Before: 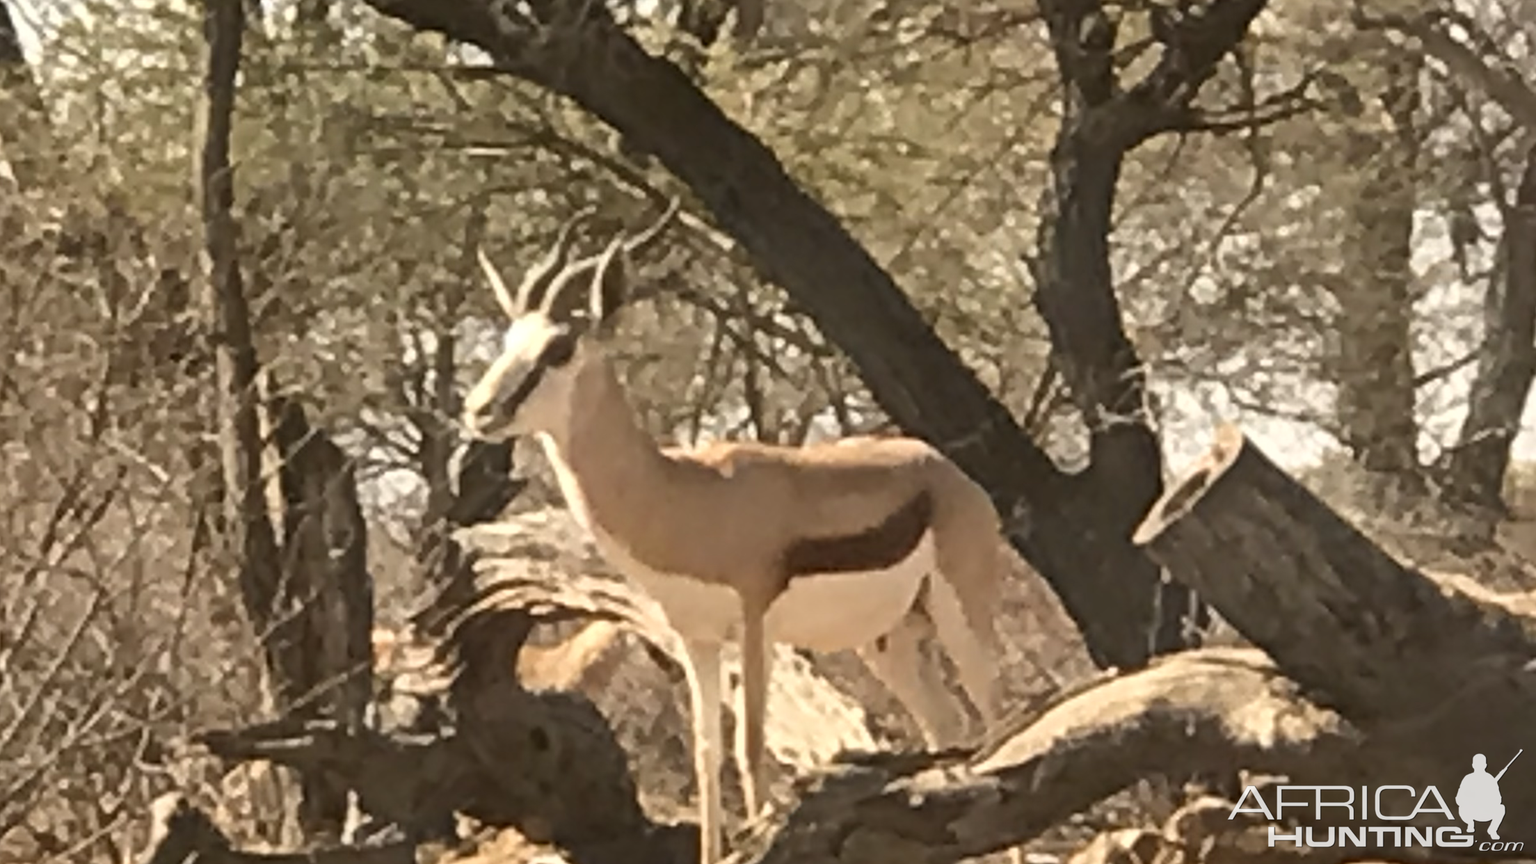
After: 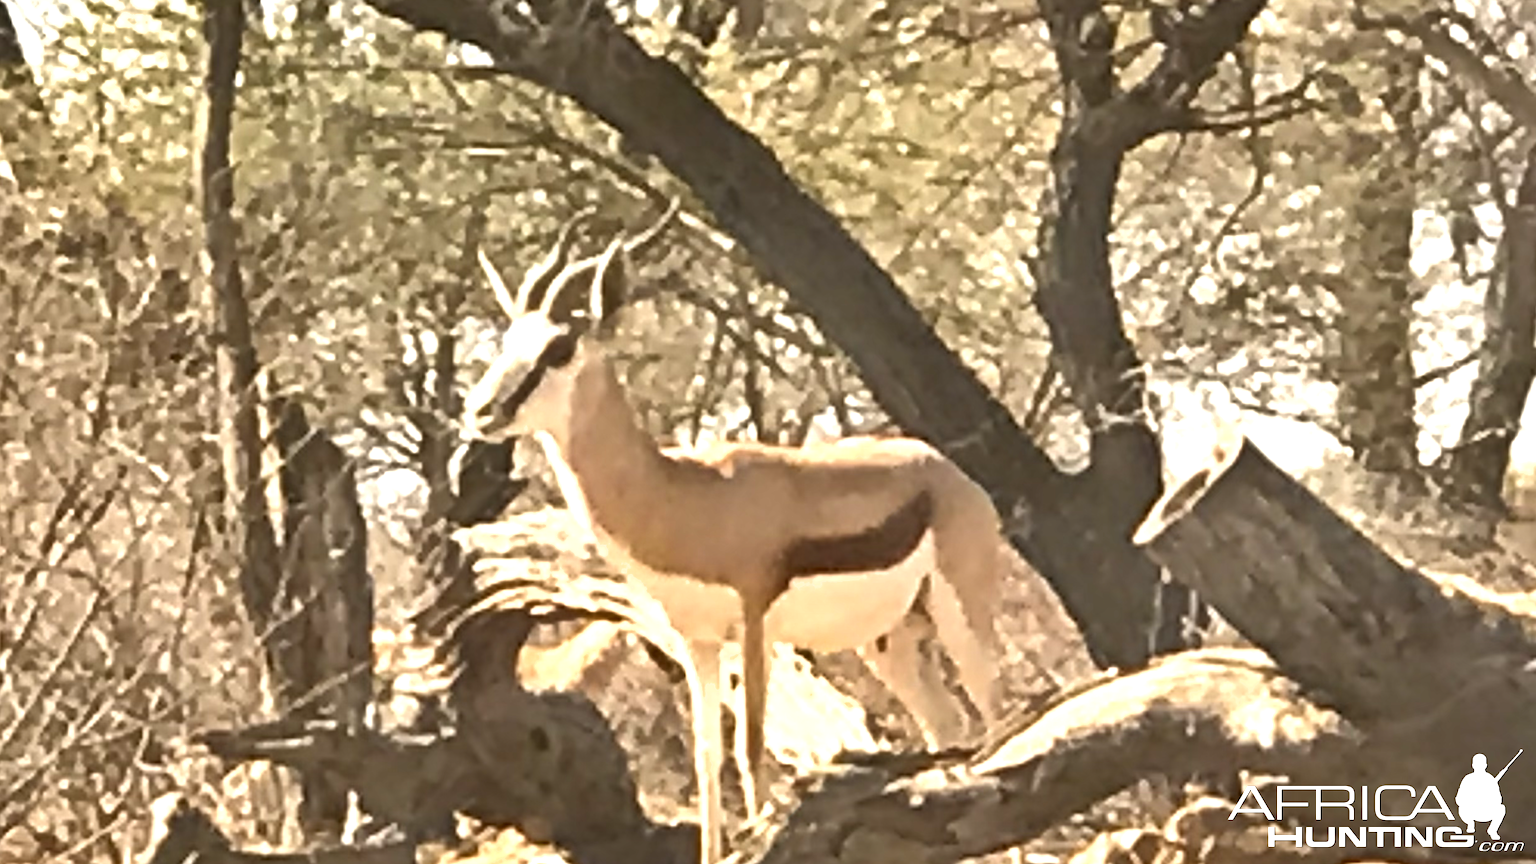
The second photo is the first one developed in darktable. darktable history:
shadows and highlights: low approximation 0.01, soften with gaussian
exposure: exposure 1.064 EV, compensate highlight preservation false
